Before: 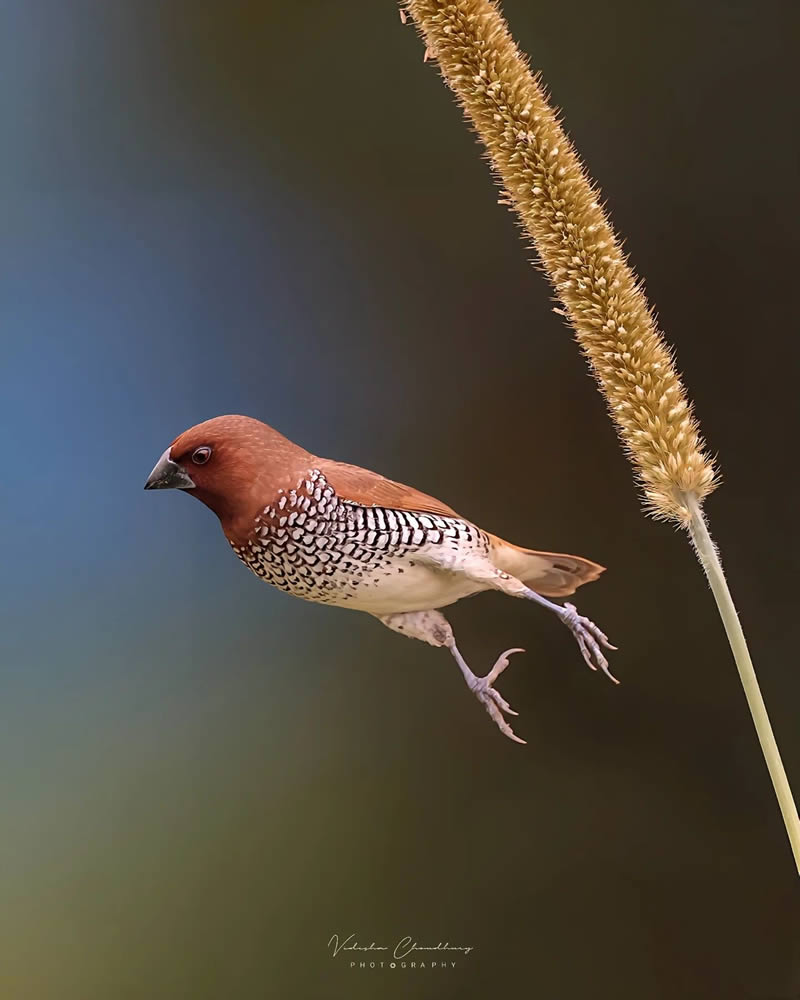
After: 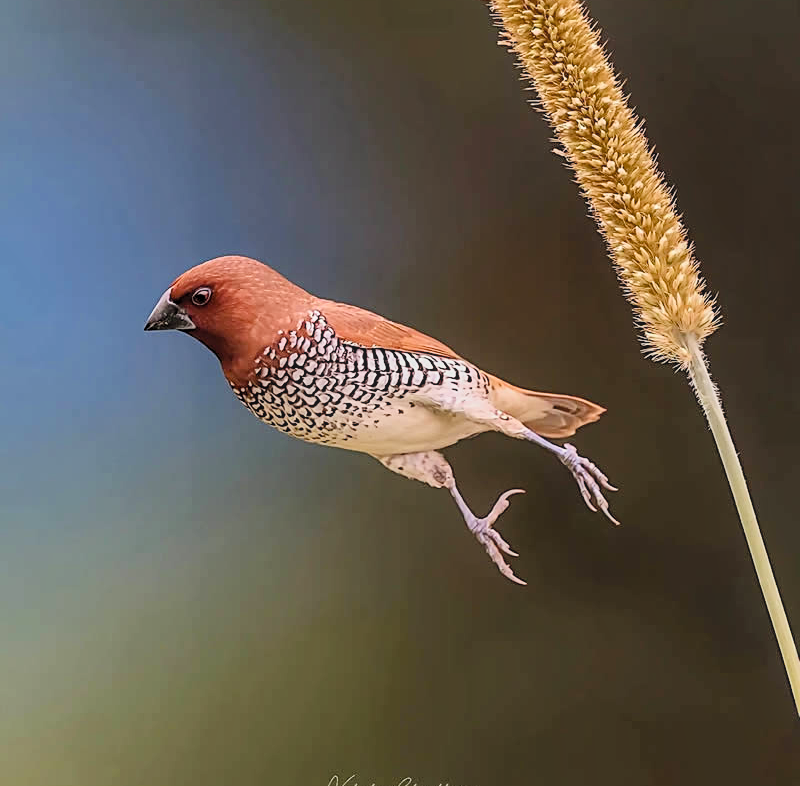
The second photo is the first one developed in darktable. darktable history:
crop and rotate: top 15.914%, bottom 5.402%
local contrast: on, module defaults
tone curve: curves: ch0 [(0, 0) (0.003, 0.04) (0.011, 0.053) (0.025, 0.077) (0.044, 0.104) (0.069, 0.127) (0.1, 0.15) (0.136, 0.177) (0.177, 0.215) (0.224, 0.254) (0.277, 0.3) (0.335, 0.355) (0.399, 0.41) (0.468, 0.477) (0.543, 0.554) (0.623, 0.636) (0.709, 0.72) (0.801, 0.804) (0.898, 0.892) (1, 1)], color space Lab, independent channels, preserve colors none
sharpen: on, module defaults
color balance rgb: linear chroma grading › global chroma -0.607%, perceptual saturation grading › global saturation 1.916%, perceptual saturation grading › highlights -3.098%, perceptual saturation grading › mid-tones 4.23%, perceptual saturation grading › shadows 8.698%
filmic rgb: black relative exposure -7.65 EV, white relative exposure 4.56 EV, hardness 3.61, color science v6 (2022)
exposure: exposure 0.566 EV, compensate highlight preservation false
